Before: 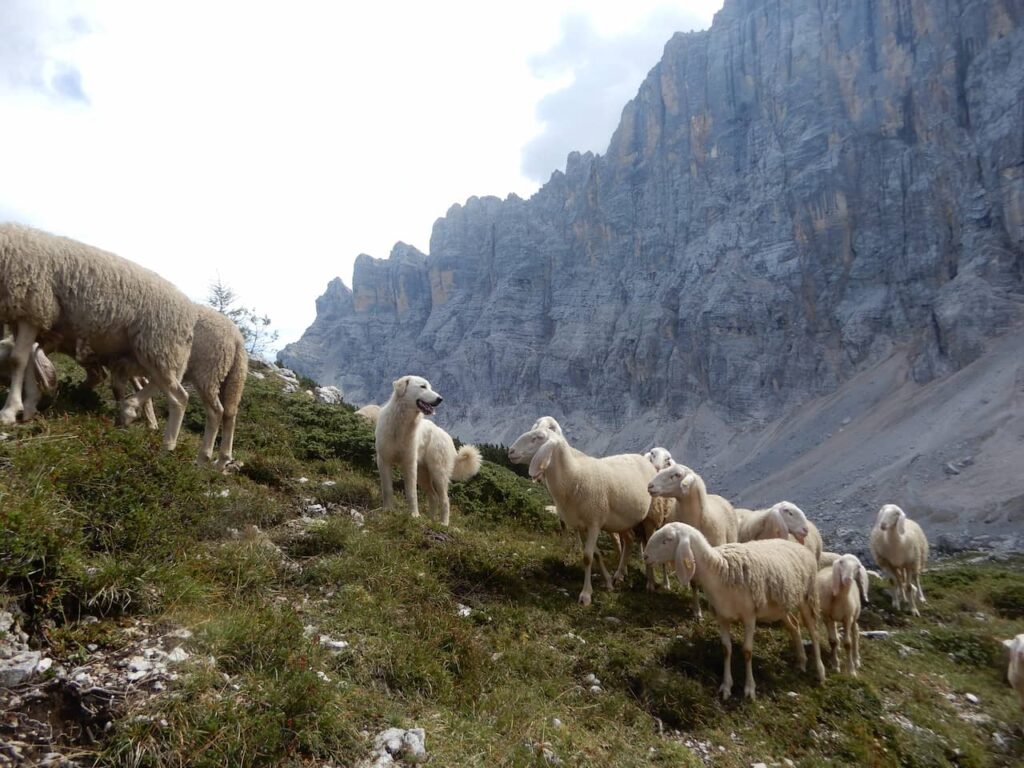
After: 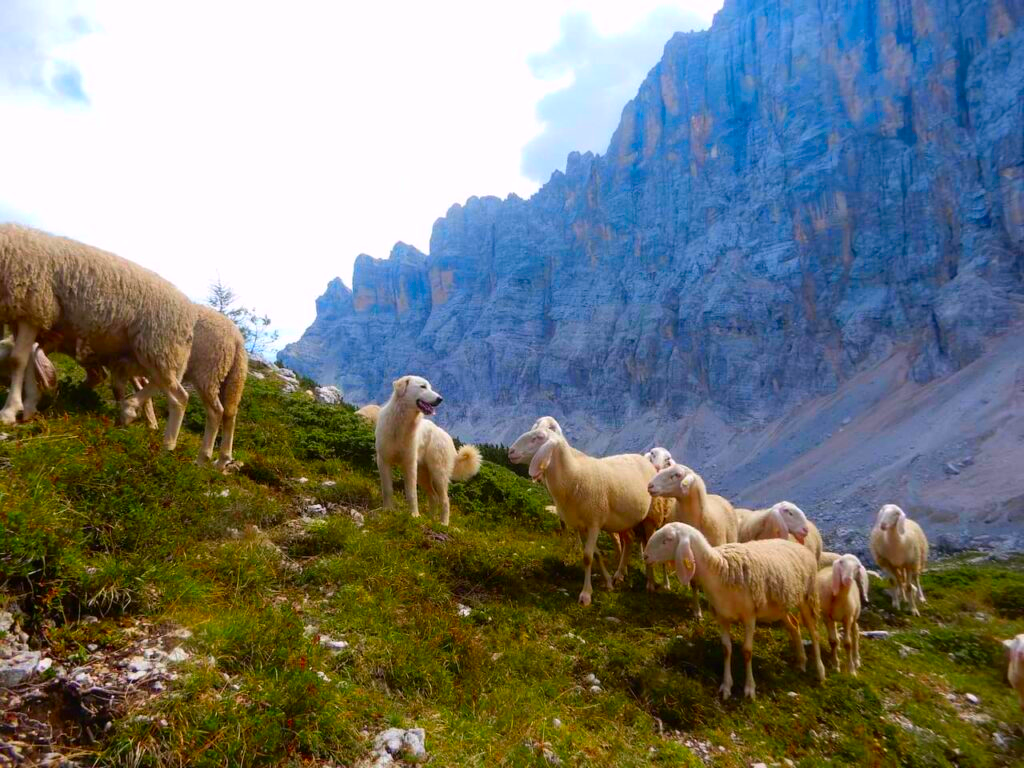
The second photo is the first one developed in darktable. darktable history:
color correction: highlights a* 1.67, highlights b* -1.84, saturation 2.43
